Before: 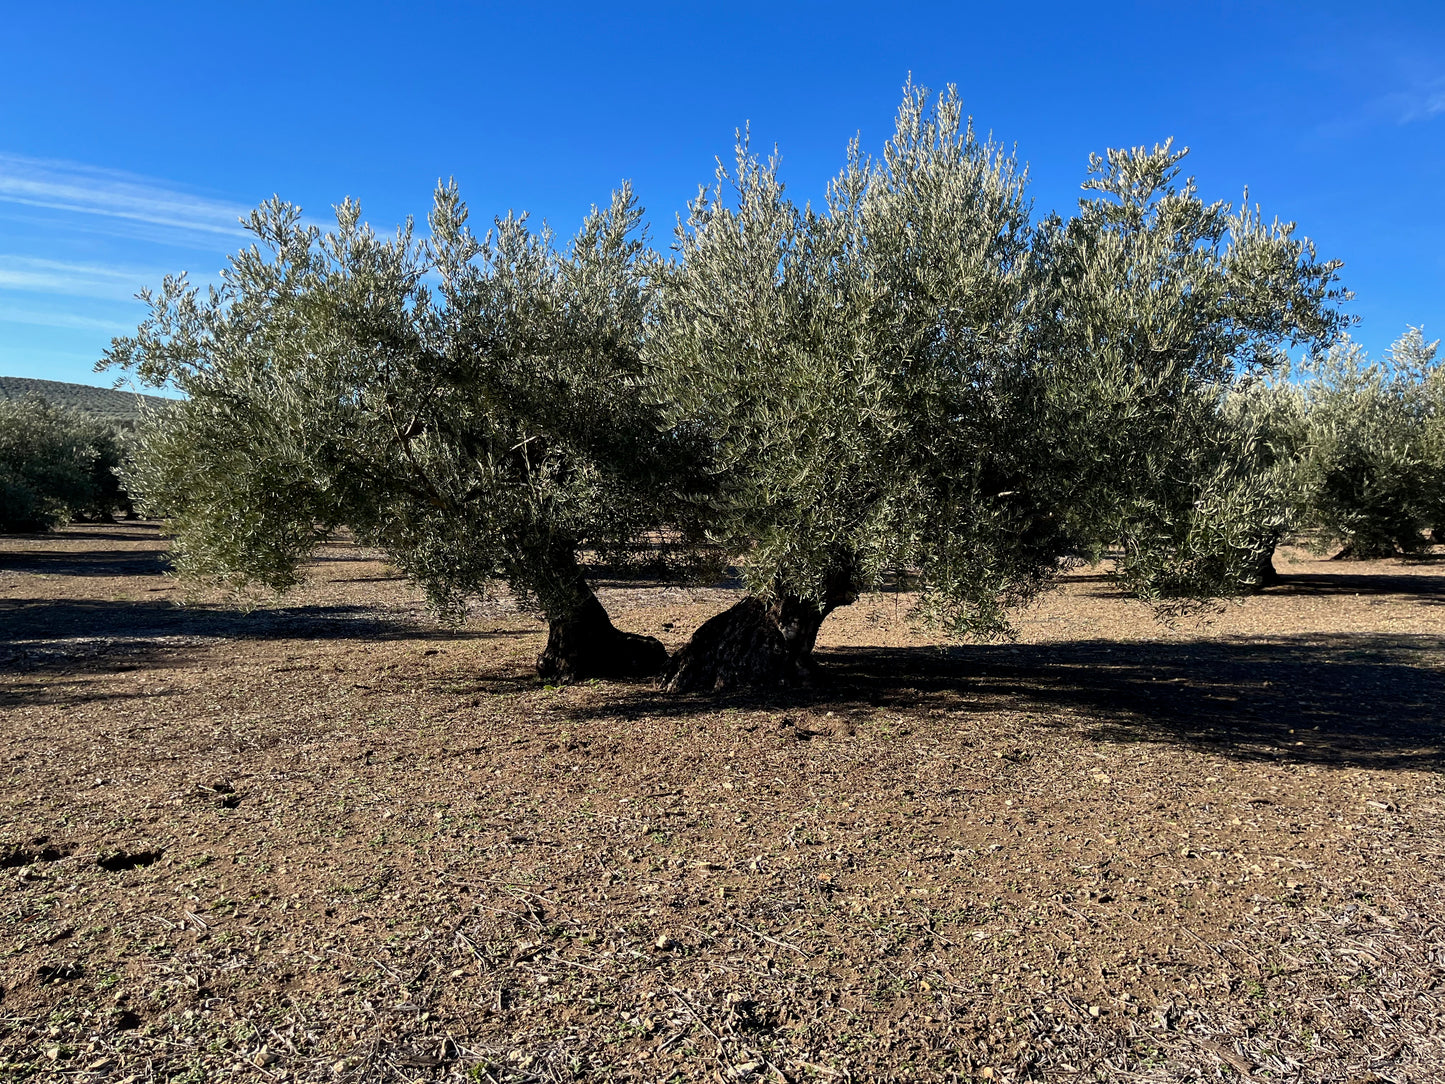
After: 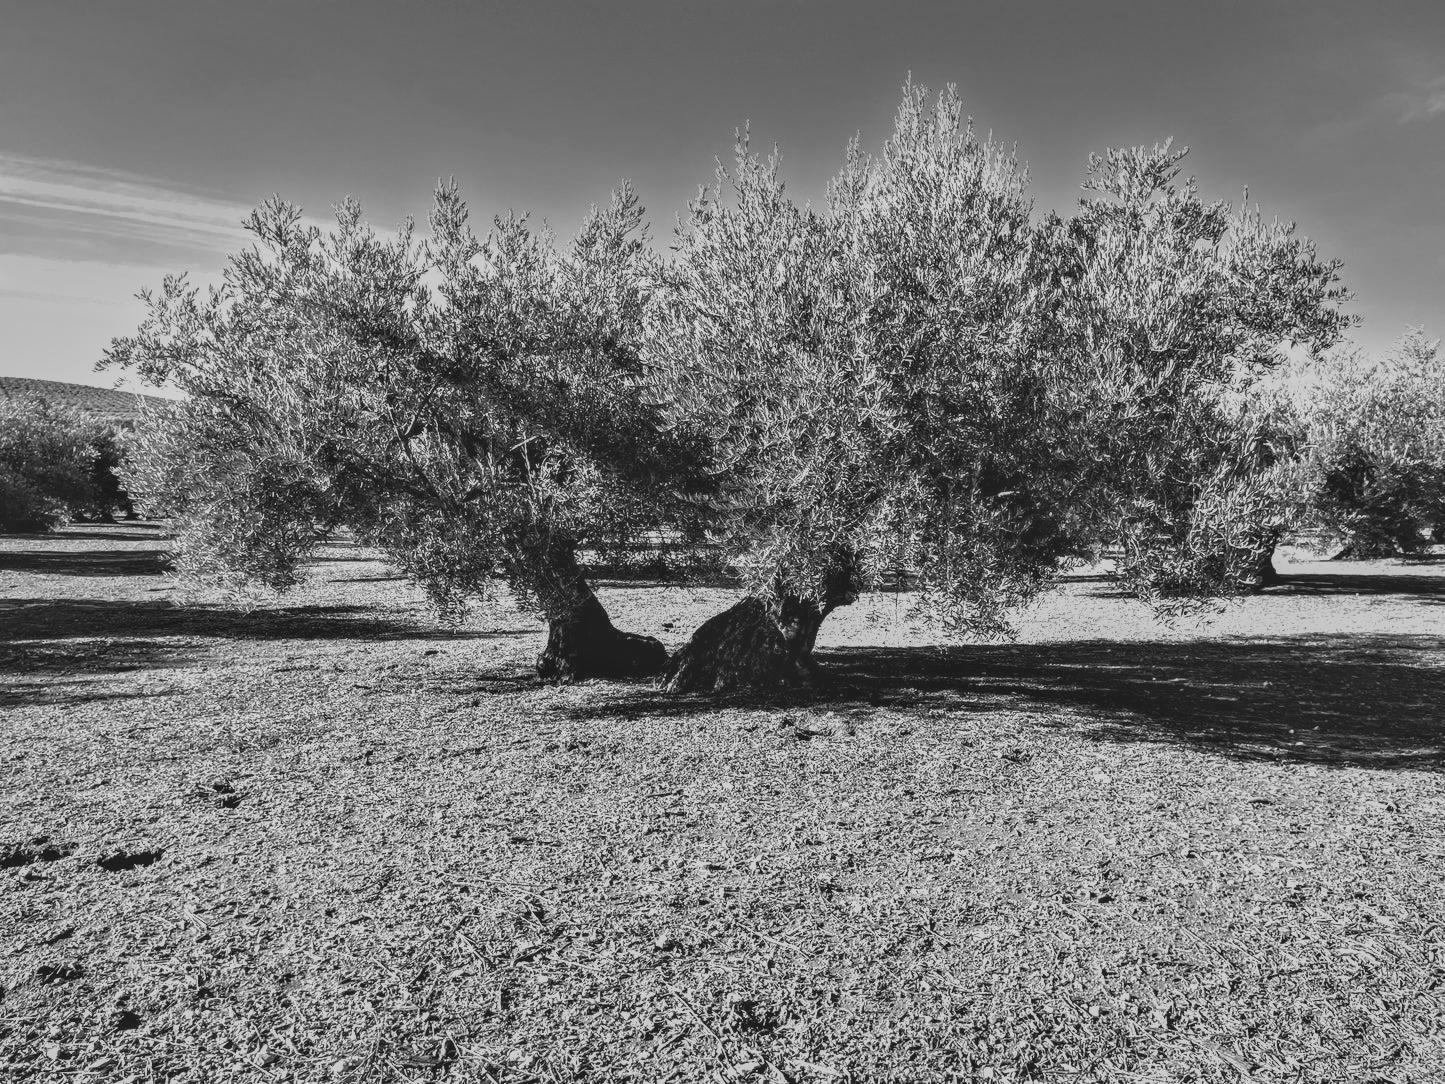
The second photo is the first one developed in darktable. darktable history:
shadows and highlights: shadows 30
monochrome: a -6.99, b 35.61, size 1.4
local contrast: on, module defaults
contrast equalizer: octaves 7, y [[0.528, 0.548, 0.563, 0.562, 0.546, 0.526], [0.55 ×6], [0 ×6], [0 ×6], [0 ×6]]
exposure: black level correction -0.005, exposure 1.002 EV, compensate highlight preservation false
color balance rgb: shadows lift › chroma 1%, shadows lift › hue 113°, highlights gain › chroma 0.2%, highlights gain › hue 333°, perceptual saturation grading › global saturation 20%, perceptual saturation grading › highlights -50%, perceptual saturation grading › shadows 25%, contrast -10%
color correction: highlights a* 17.03, highlights b* 0.205, shadows a* -15.38, shadows b* -14.56, saturation 1.5
lowpass: radius 0.1, contrast 0.85, saturation 1.1, unbound 0
